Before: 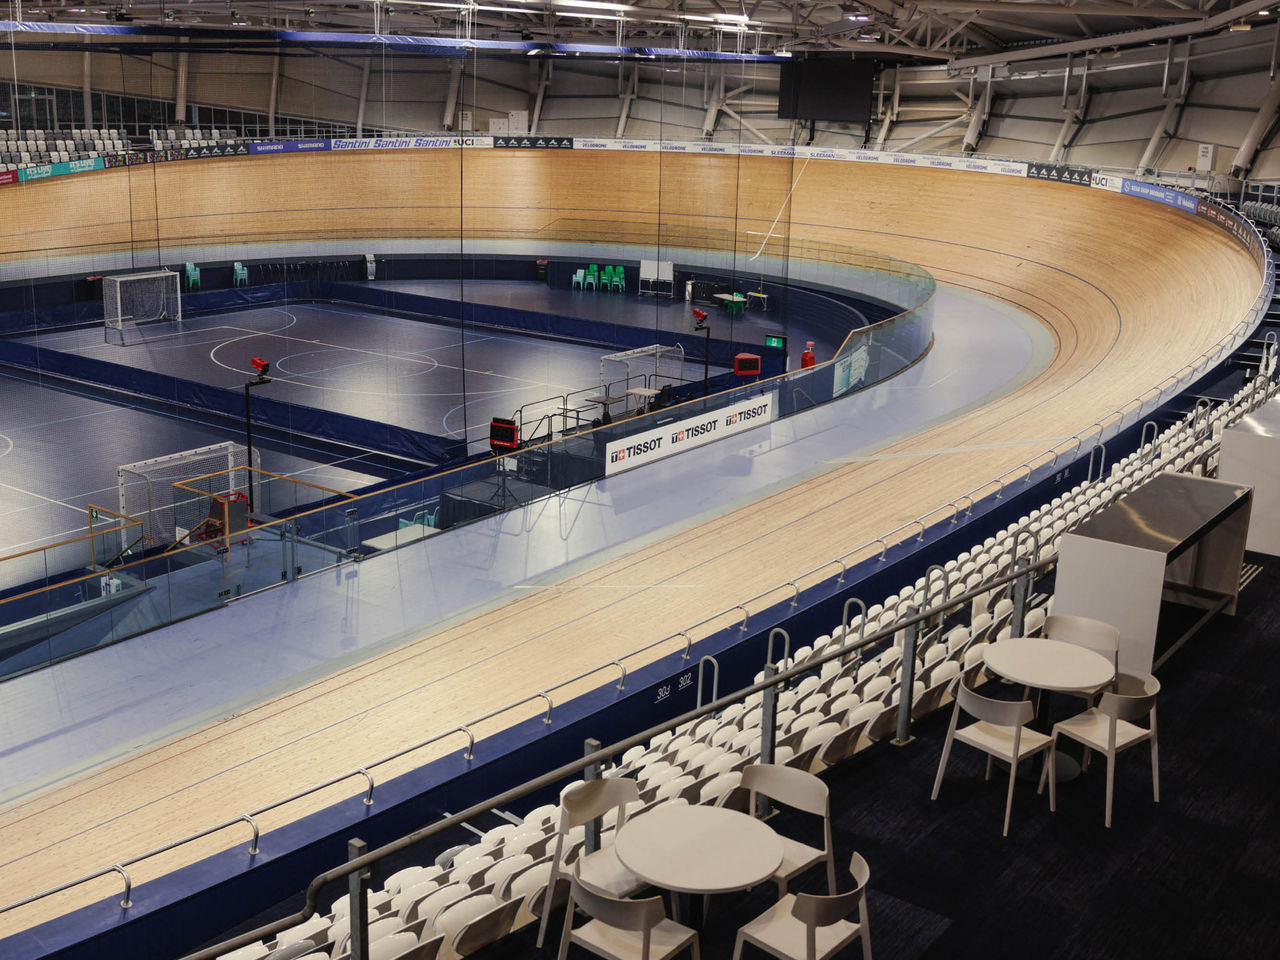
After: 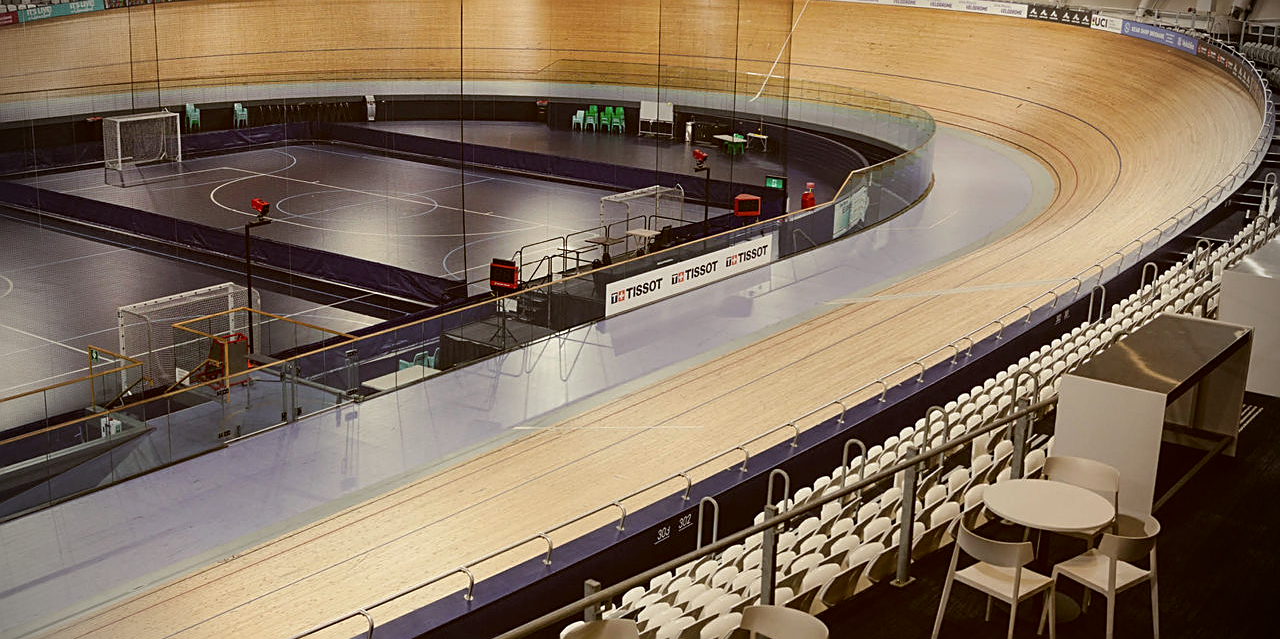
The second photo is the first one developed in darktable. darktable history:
color correction: highlights a* -0.345, highlights b* 0.155, shadows a* 4.93, shadows b* 20.1
vignetting: brightness -0.819
crop: top 16.65%, bottom 16.726%
sharpen: on, module defaults
